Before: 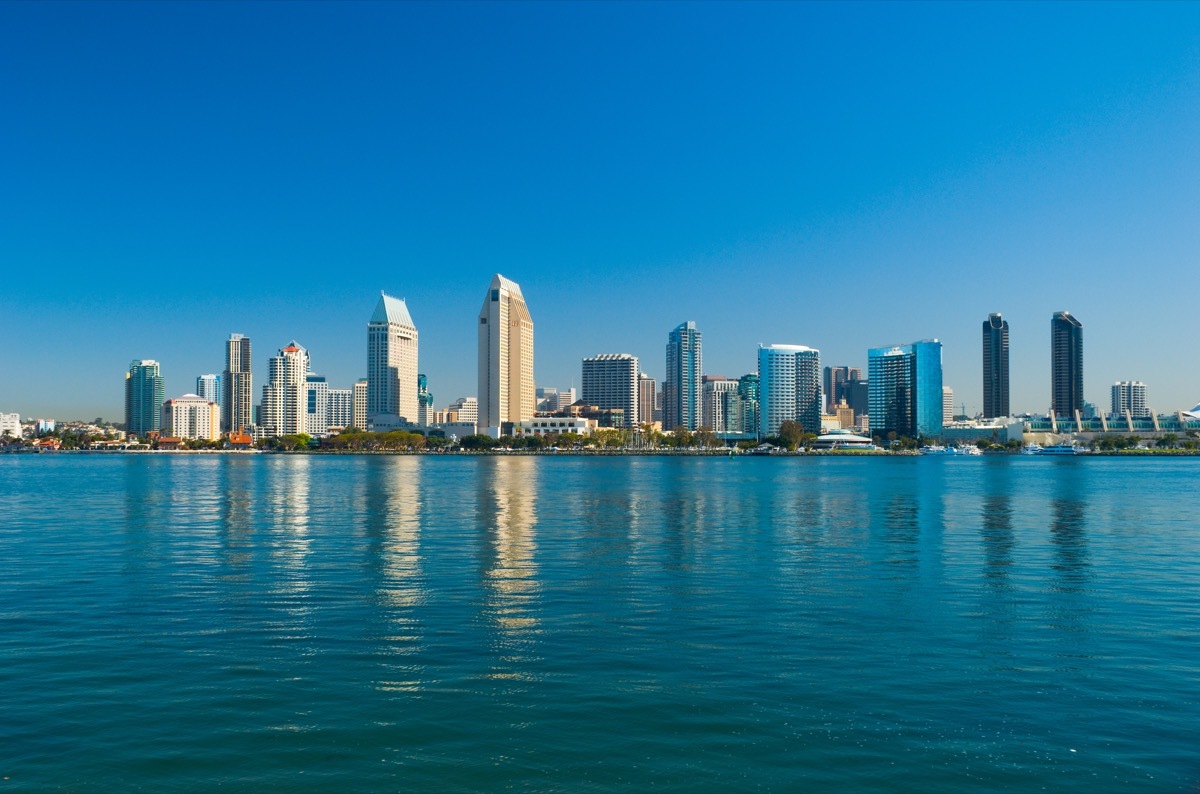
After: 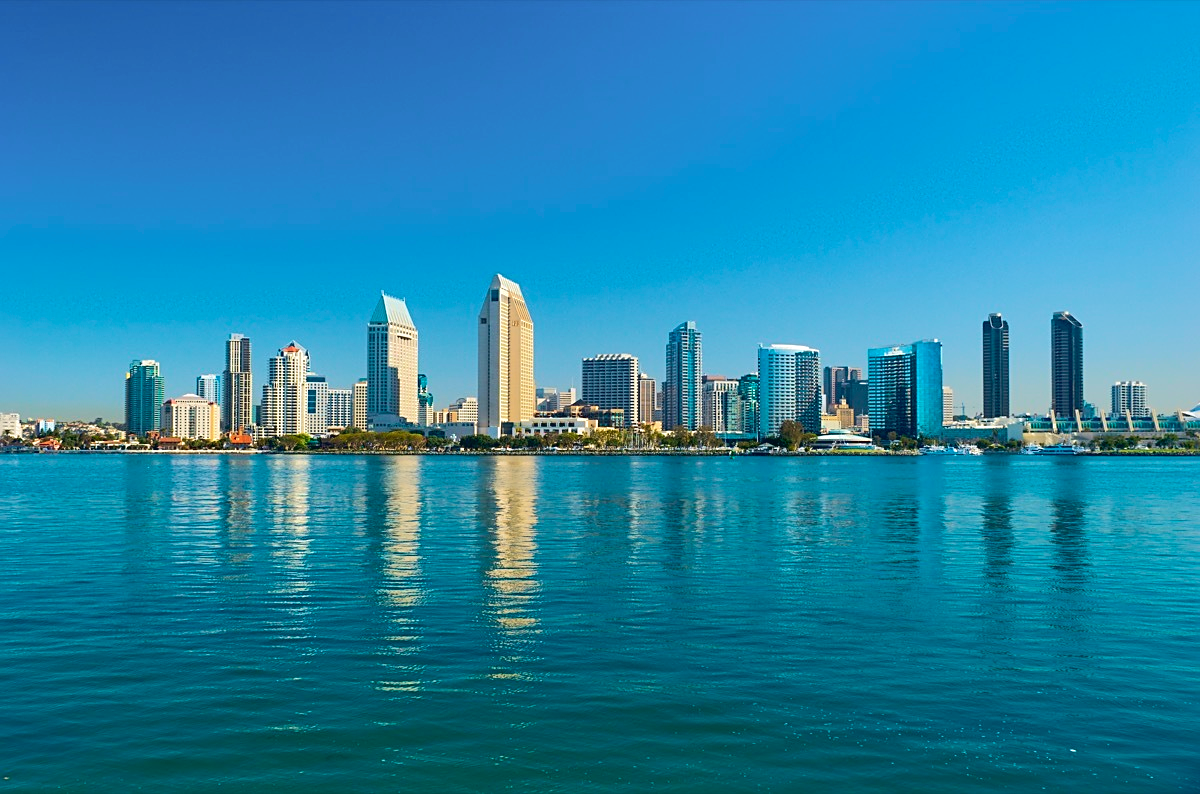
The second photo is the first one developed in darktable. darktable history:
shadows and highlights: on, module defaults
velvia: strength 17.59%
sharpen: on, module defaults
tone curve: curves: ch0 [(0, 0.013) (0.054, 0.018) (0.205, 0.191) (0.289, 0.292) (0.39, 0.424) (0.493, 0.551) (0.666, 0.743) (0.795, 0.841) (1, 0.998)]; ch1 [(0, 0) (0.385, 0.343) (0.439, 0.415) (0.494, 0.495) (0.501, 0.501) (0.51, 0.509) (0.548, 0.554) (0.586, 0.601) (0.66, 0.687) (0.783, 0.804) (1, 1)]; ch2 [(0, 0) (0.304, 0.31) (0.403, 0.399) (0.441, 0.428) (0.47, 0.469) (0.498, 0.496) (0.524, 0.538) (0.566, 0.579) (0.633, 0.665) (0.7, 0.711) (1, 1)], color space Lab, independent channels, preserve colors none
